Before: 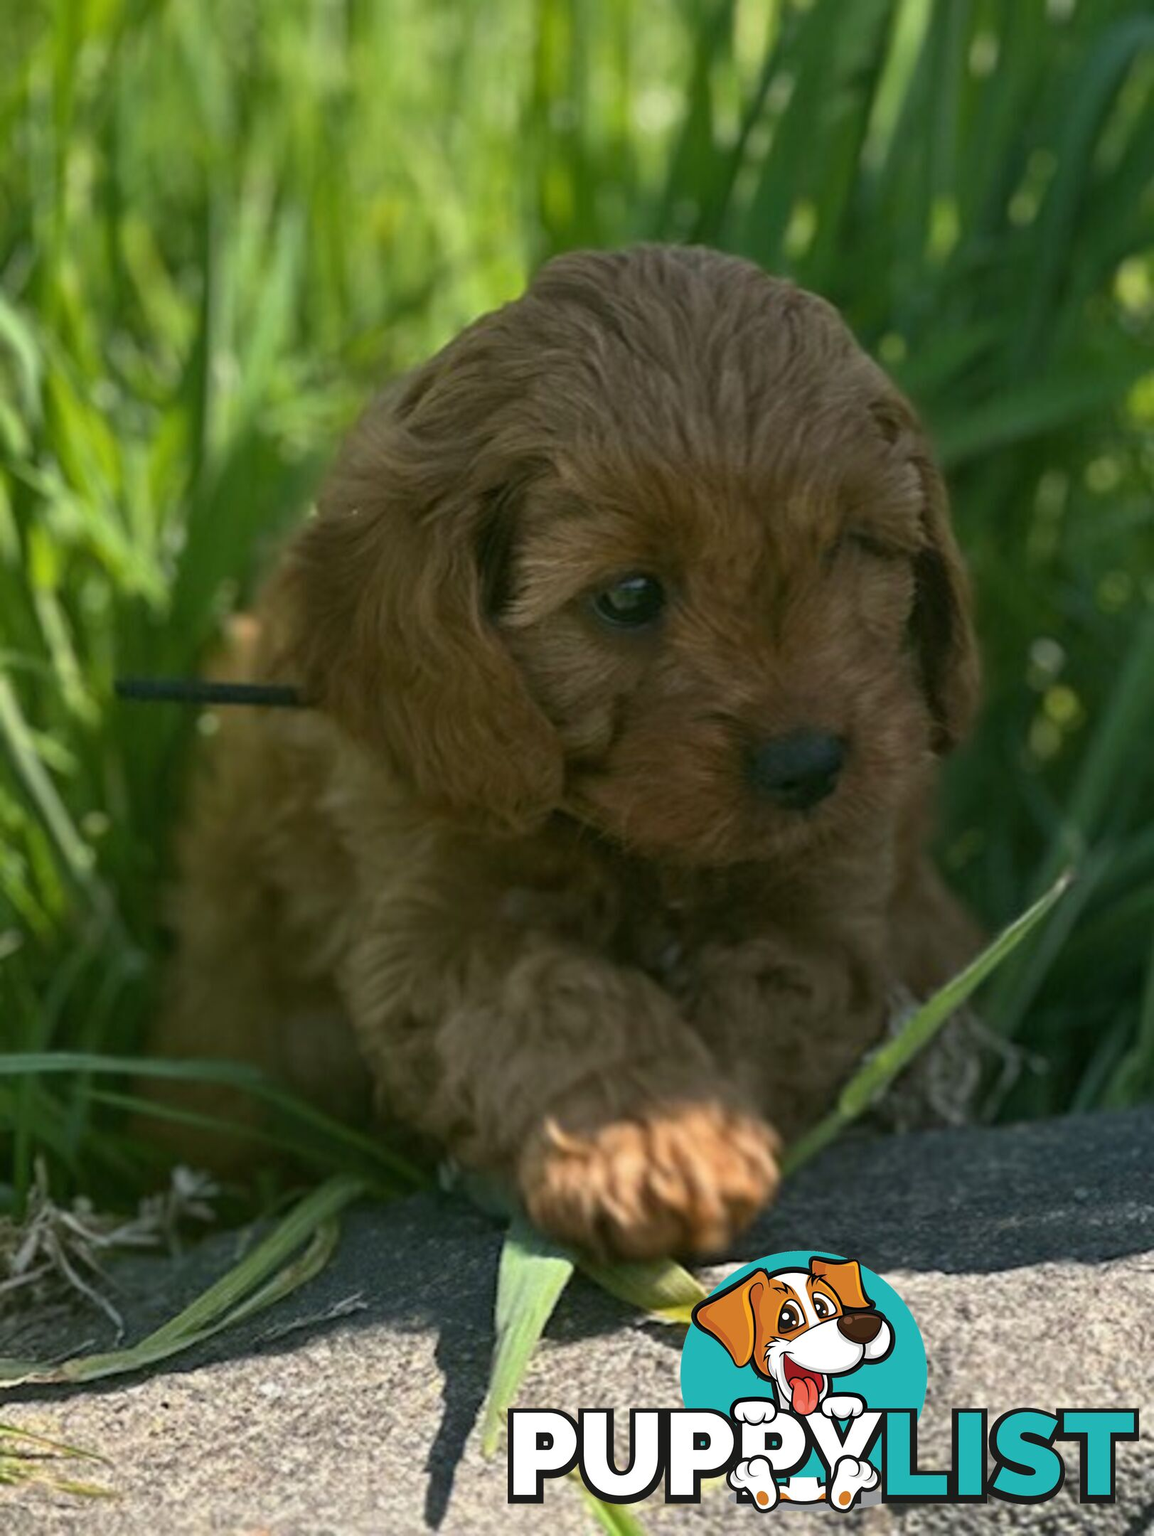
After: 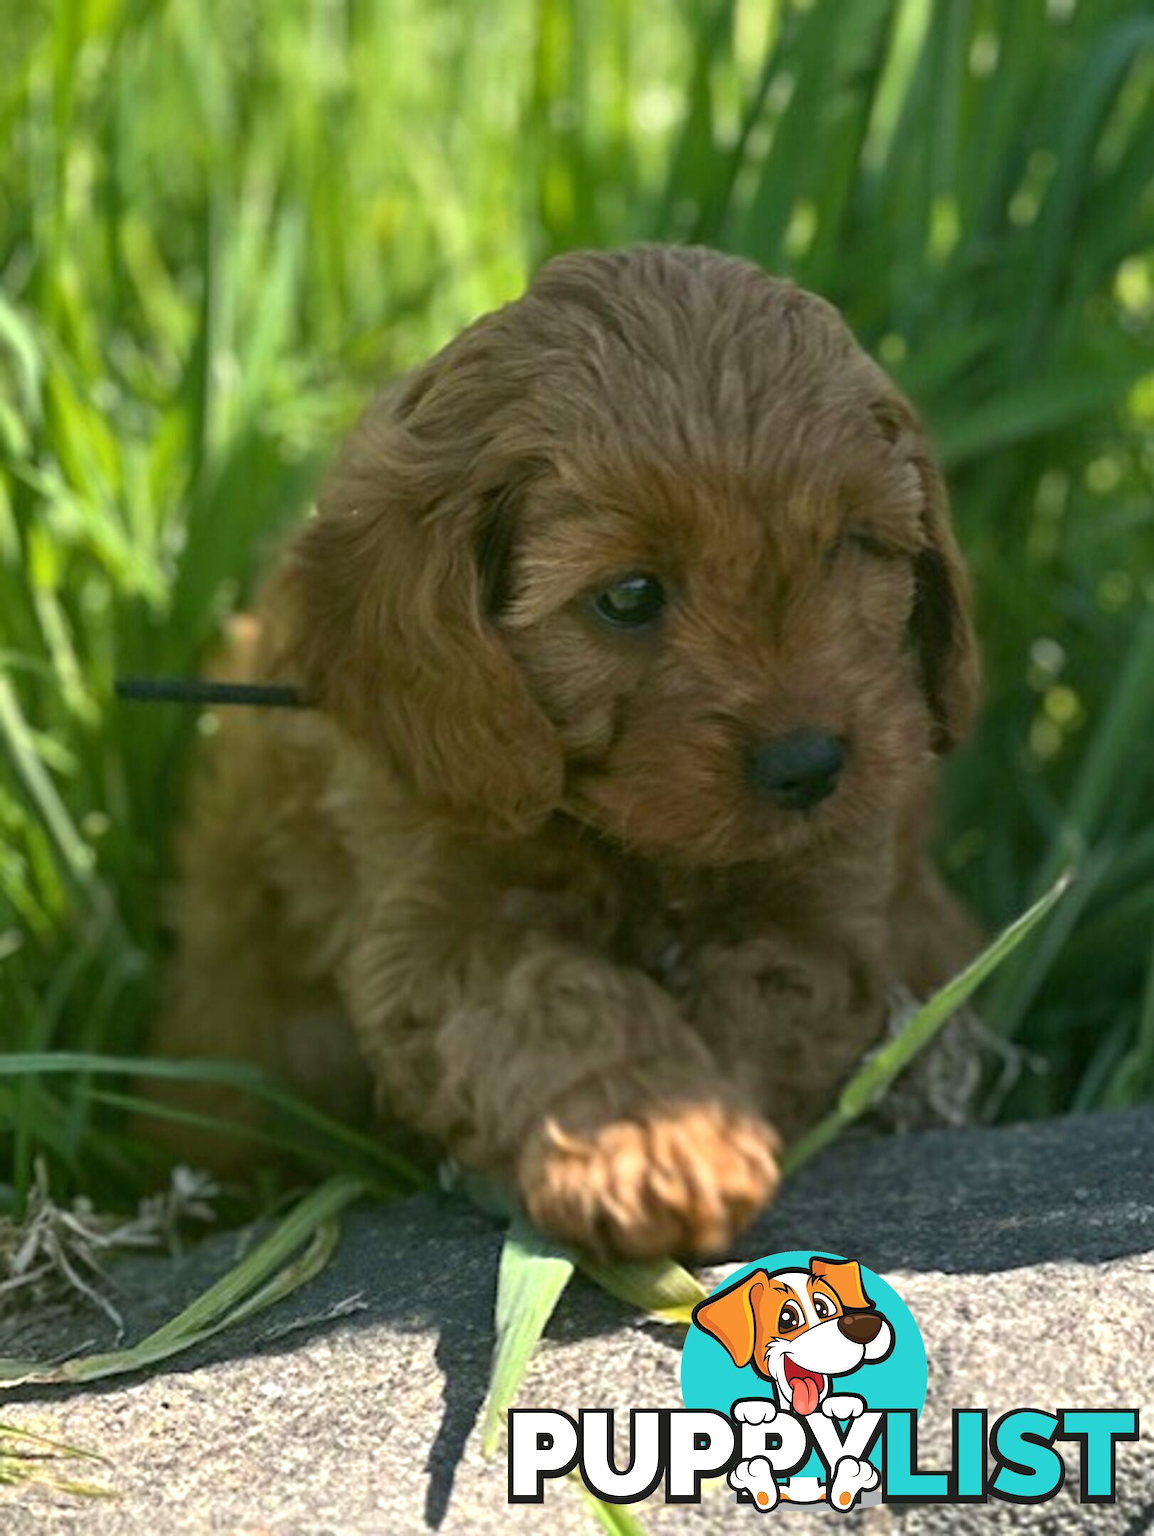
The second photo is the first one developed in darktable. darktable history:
exposure: black level correction 0.001, exposure 0.498 EV, compensate highlight preservation false
